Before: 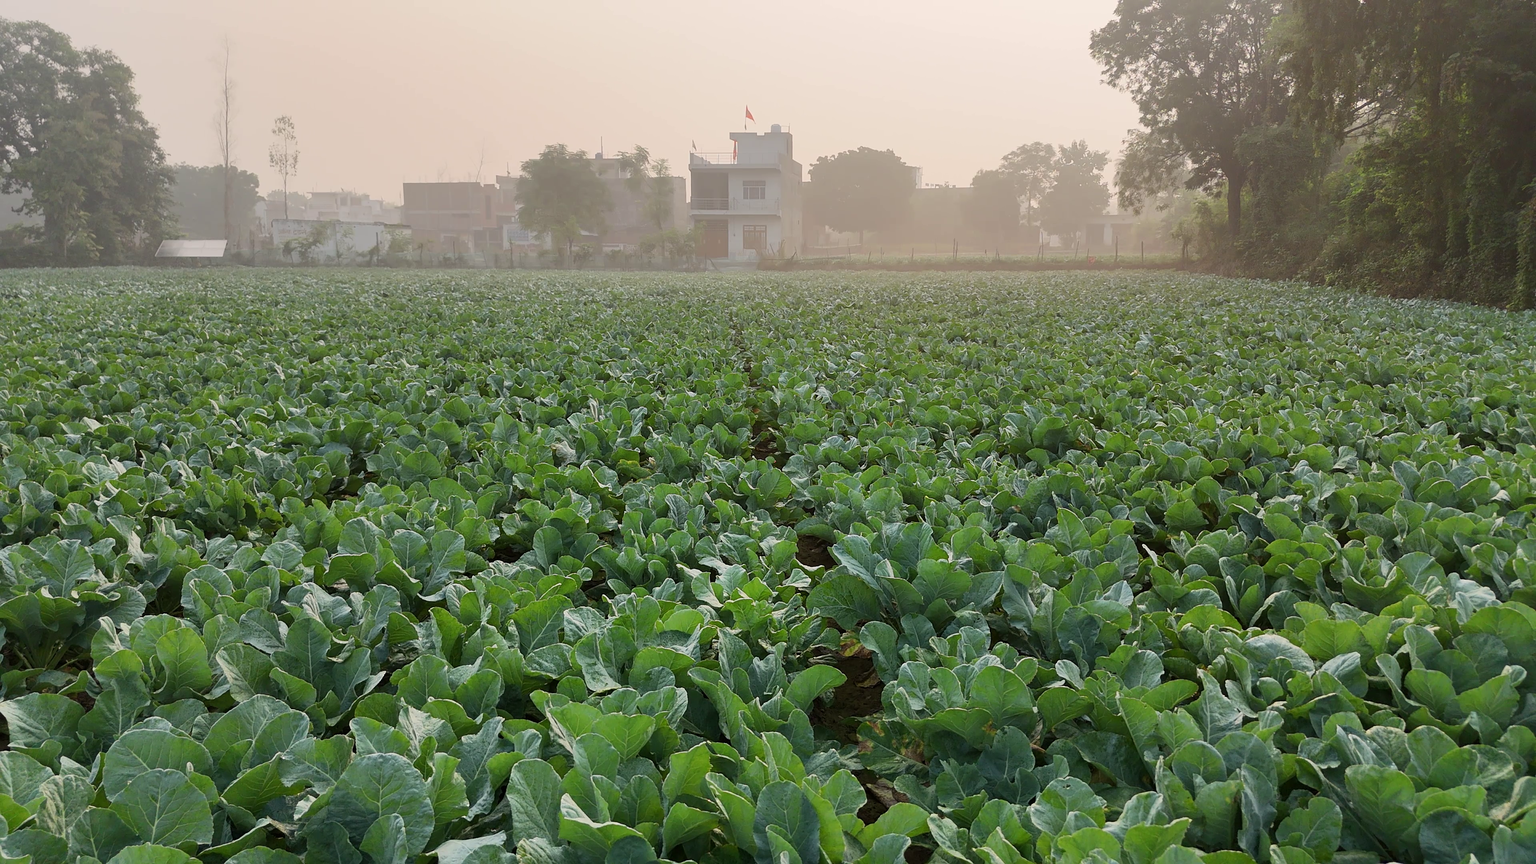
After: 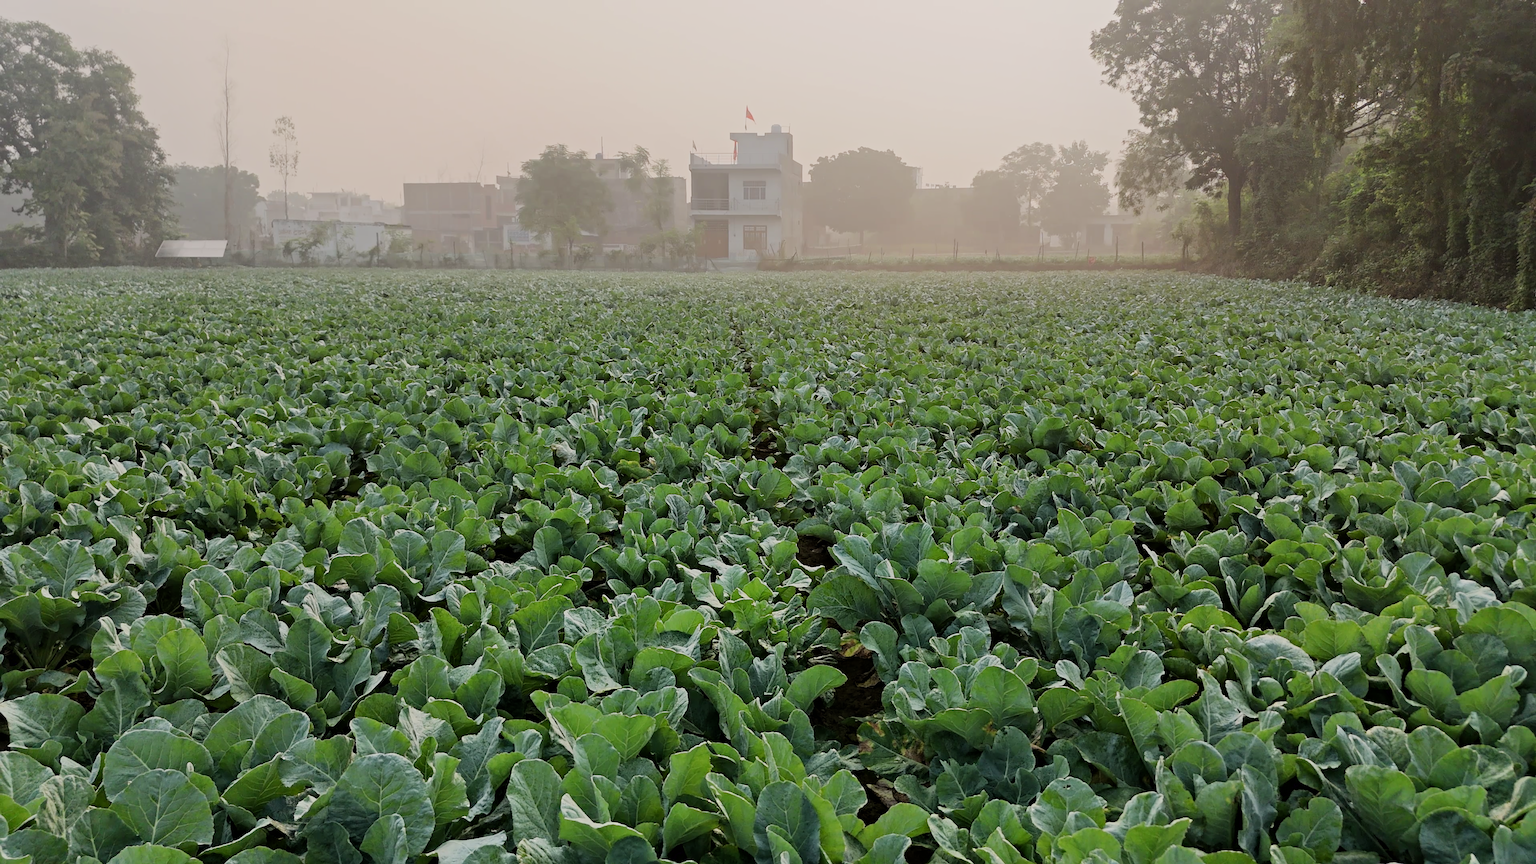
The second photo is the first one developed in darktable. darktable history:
contrast equalizer: y [[0.5, 0.5, 0.544, 0.569, 0.5, 0.5], [0.5 ×6], [0.5 ×6], [0 ×6], [0 ×6]]
filmic rgb: black relative exposure -7.65 EV, white relative exposure 4.56 EV, hardness 3.61
shadows and highlights: shadows 0, highlights 40
